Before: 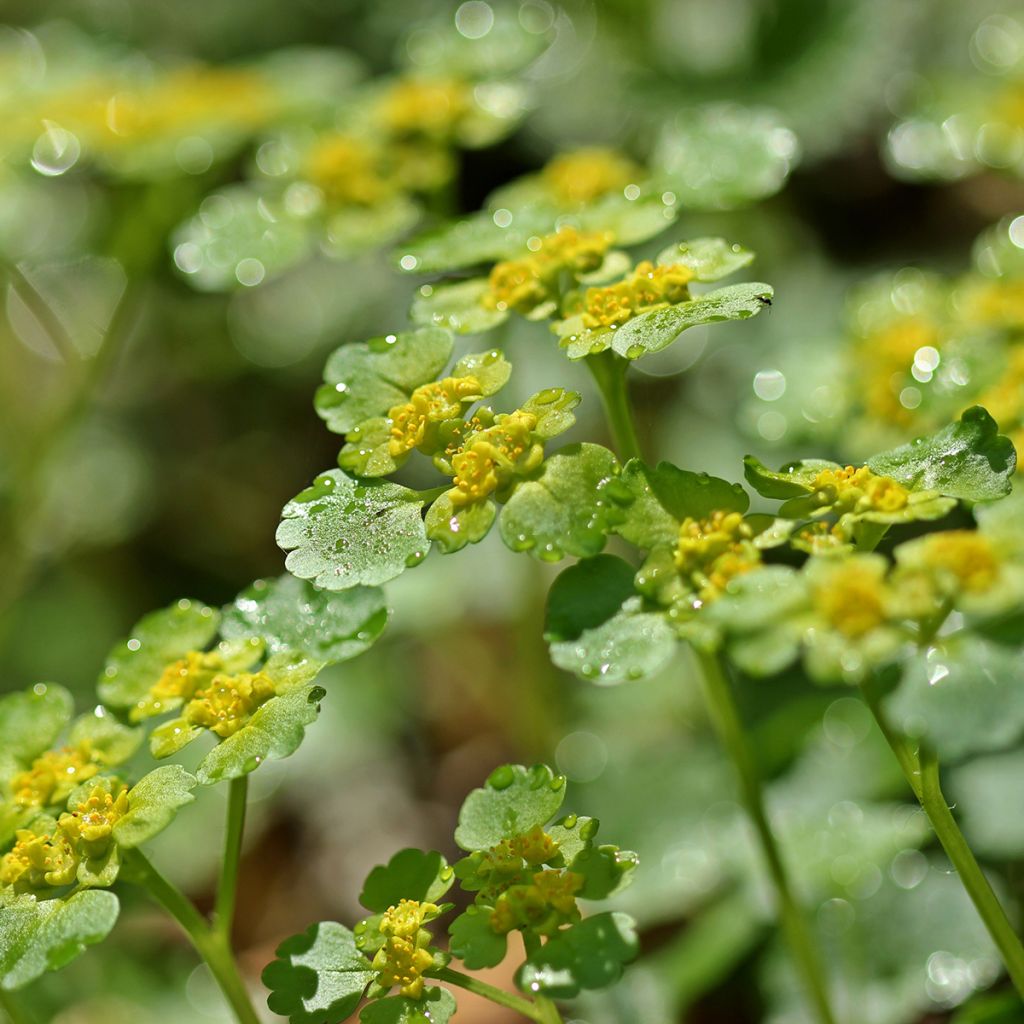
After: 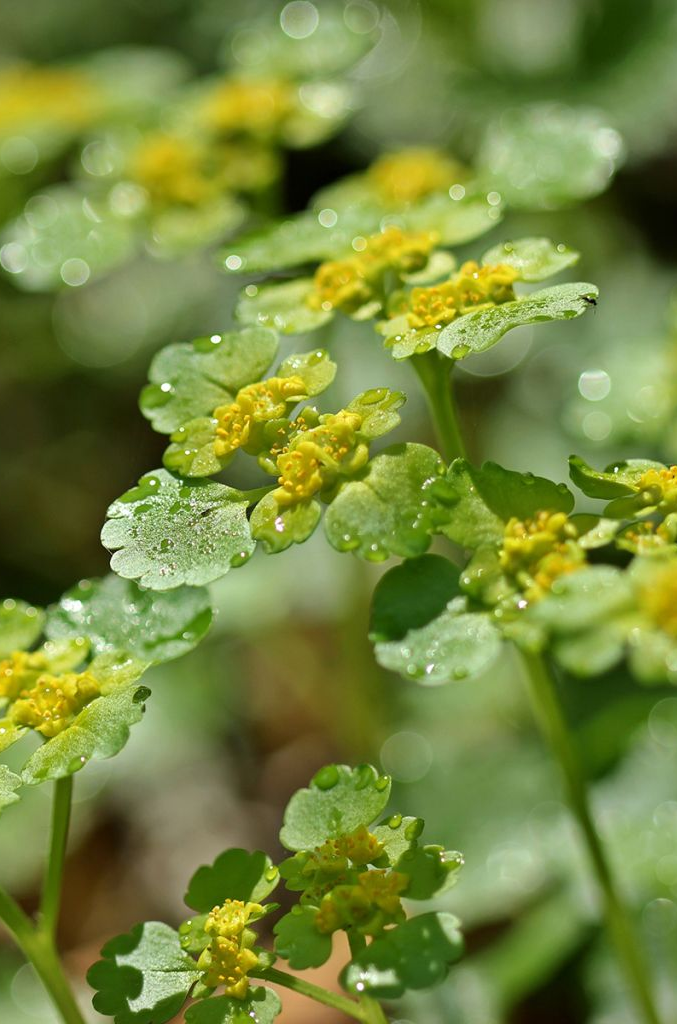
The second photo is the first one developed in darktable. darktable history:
crop: left 17.178%, right 16.661%
